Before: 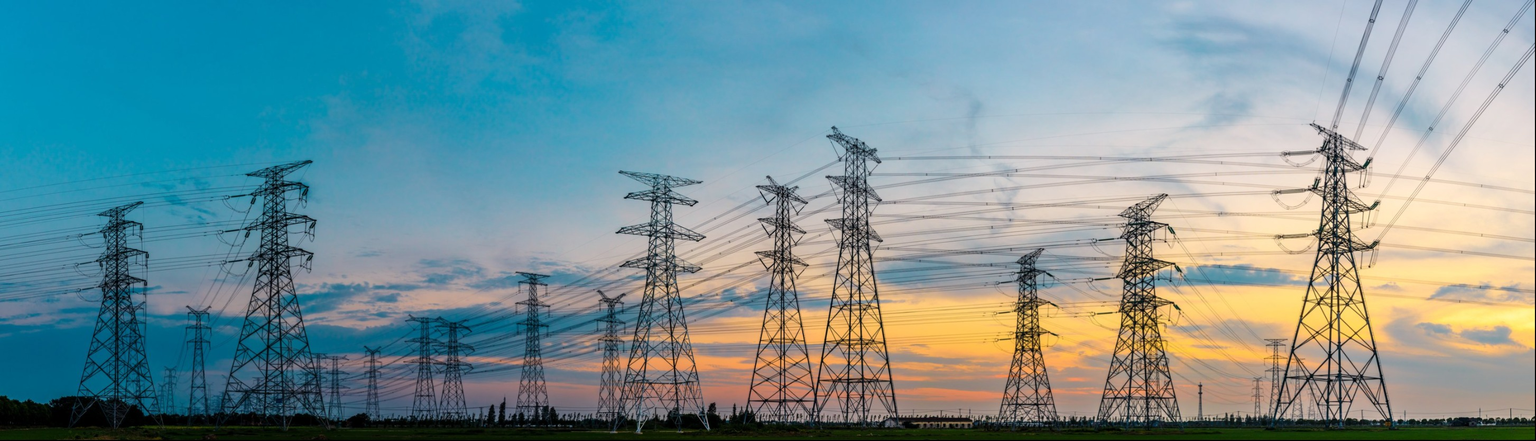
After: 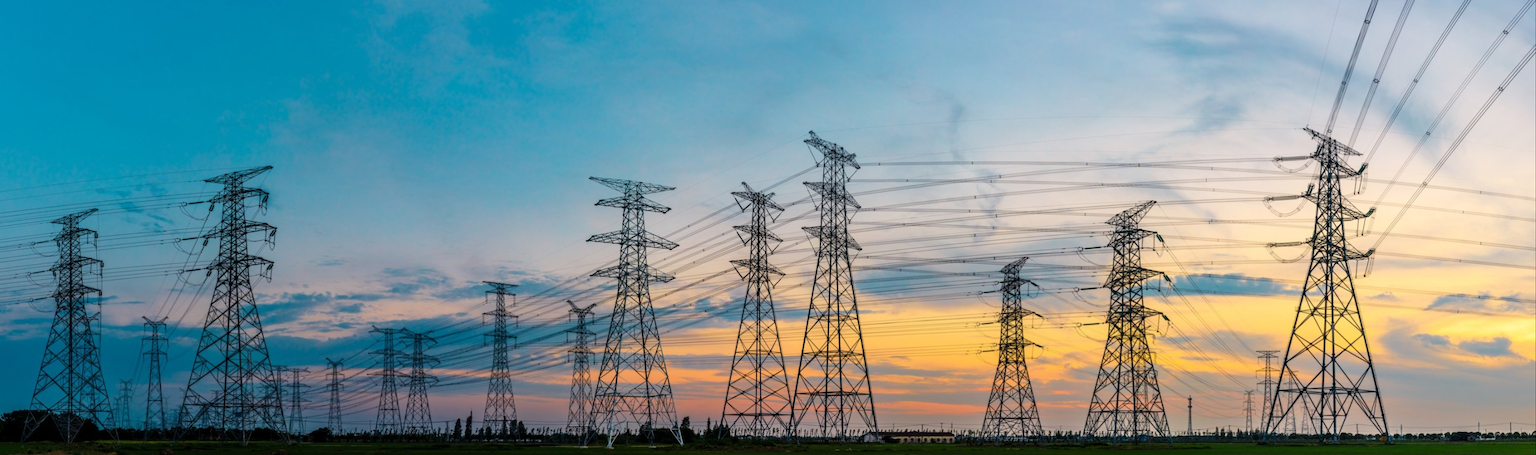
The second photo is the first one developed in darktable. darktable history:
crop and rotate: left 3.185%
